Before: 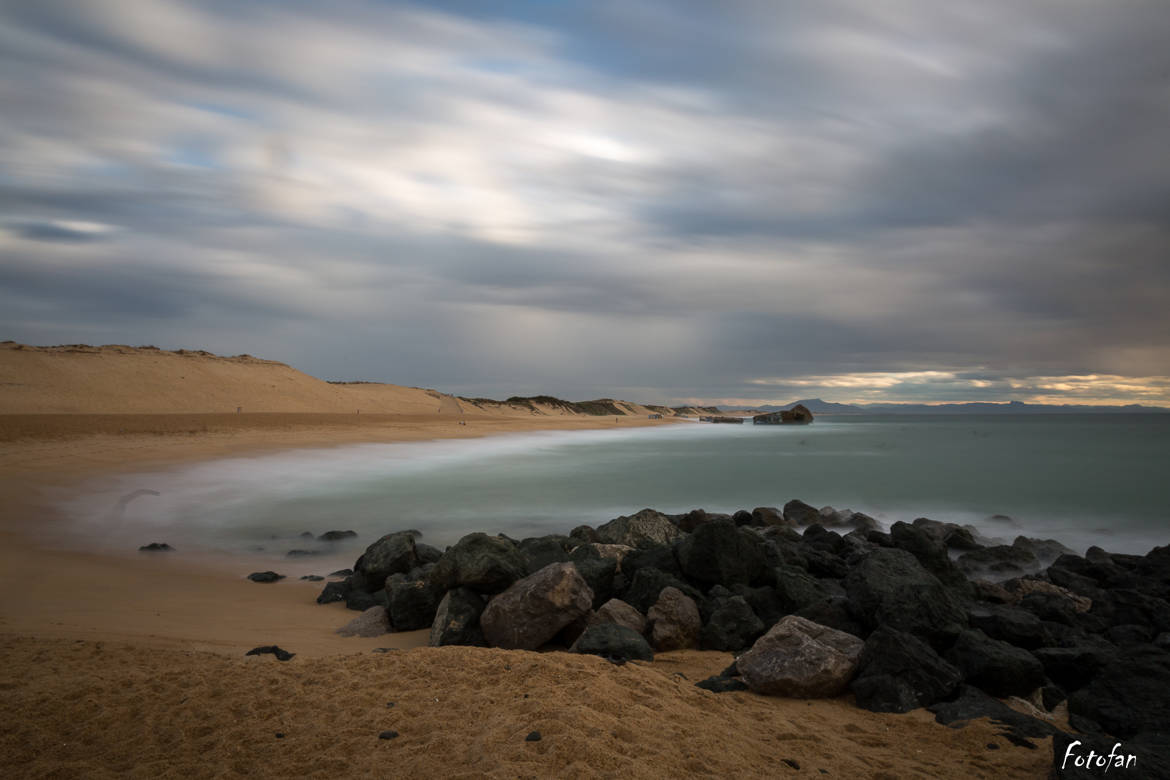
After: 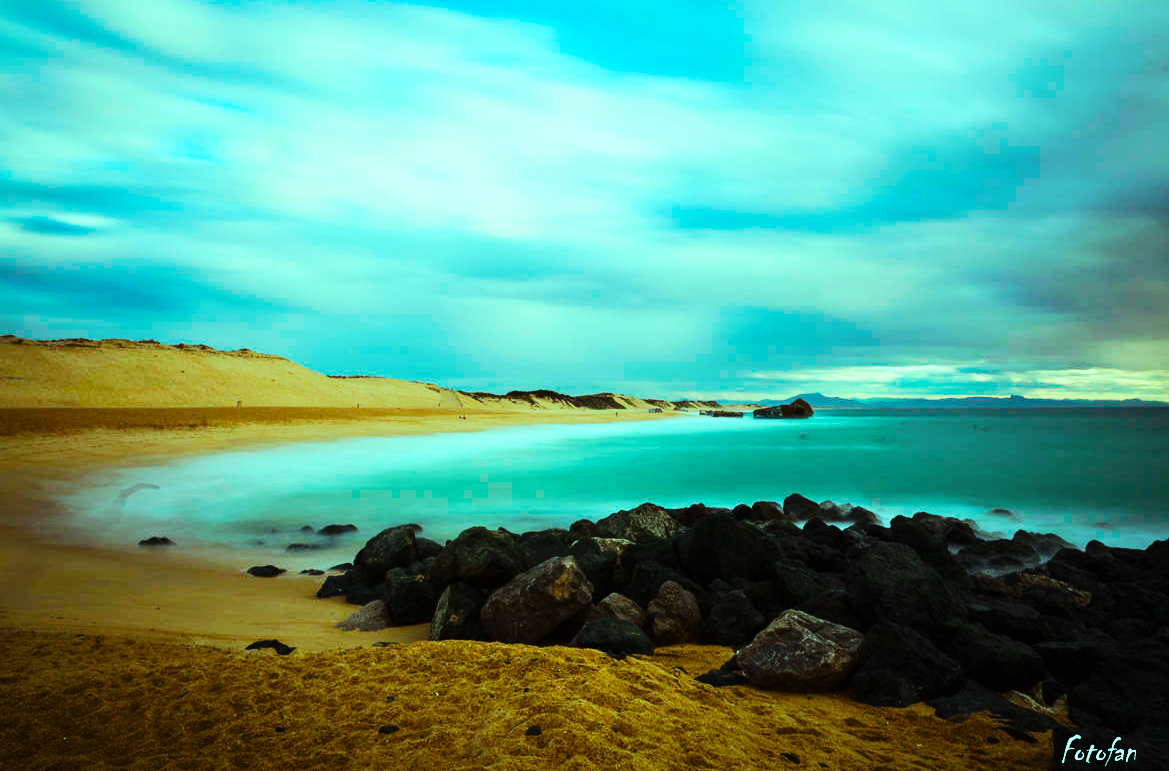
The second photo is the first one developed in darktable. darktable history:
crop: top 0.876%, right 0.02%
tone curve: curves: ch0 [(0, 0.003) (0.044, 0.032) (0.12, 0.089) (0.197, 0.168) (0.281, 0.273) (0.468, 0.548) (0.588, 0.71) (0.701, 0.815) (0.86, 0.922) (1, 0.982)]; ch1 [(0, 0) (0.247, 0.215) (0.433, 0.382) (0.466, 0.426) (0.493, 0.481) (0.501, 0.5) (0.517, 0.524) (0.557, 0.582) (0.598, 0.651) (0.671, 0.735) (0.796, 0.85) (1, 1)]; ch2 [(0, 0) (0.249, 0.216) (0.357, 0.317) (0.448, 0.432) (0.478, 0.492) (0.498, 0.499) (0.517, 0.53) (0.537, 0.57) (0.569, 0.623) (0.61, 0.663) (0.706, 0.75) (0.808, 0.809) (0.991, 0.968)], color space Lab, linked channels, preserve colors none
color balance rgb: shadows lift › chroma 1.3%, shadows lift › hue 260.55°, highlights gain › luminance 19.875%, highlights gain › chroma 13.065%, highlights gain › hue 174.9°, perceptual saturation grading › global saturation 20%, perceptual saturation grading › highlights -25.03%, perceptual saturation grading › shadows 49.862%, global vibrance 20%
base curve: curves: ch0 [(0, 0) (0.032, 0.025) (0.121, 0.166) (0.206, 0.329) (0.605, 0.79) (1, 1)], preserve colors none
